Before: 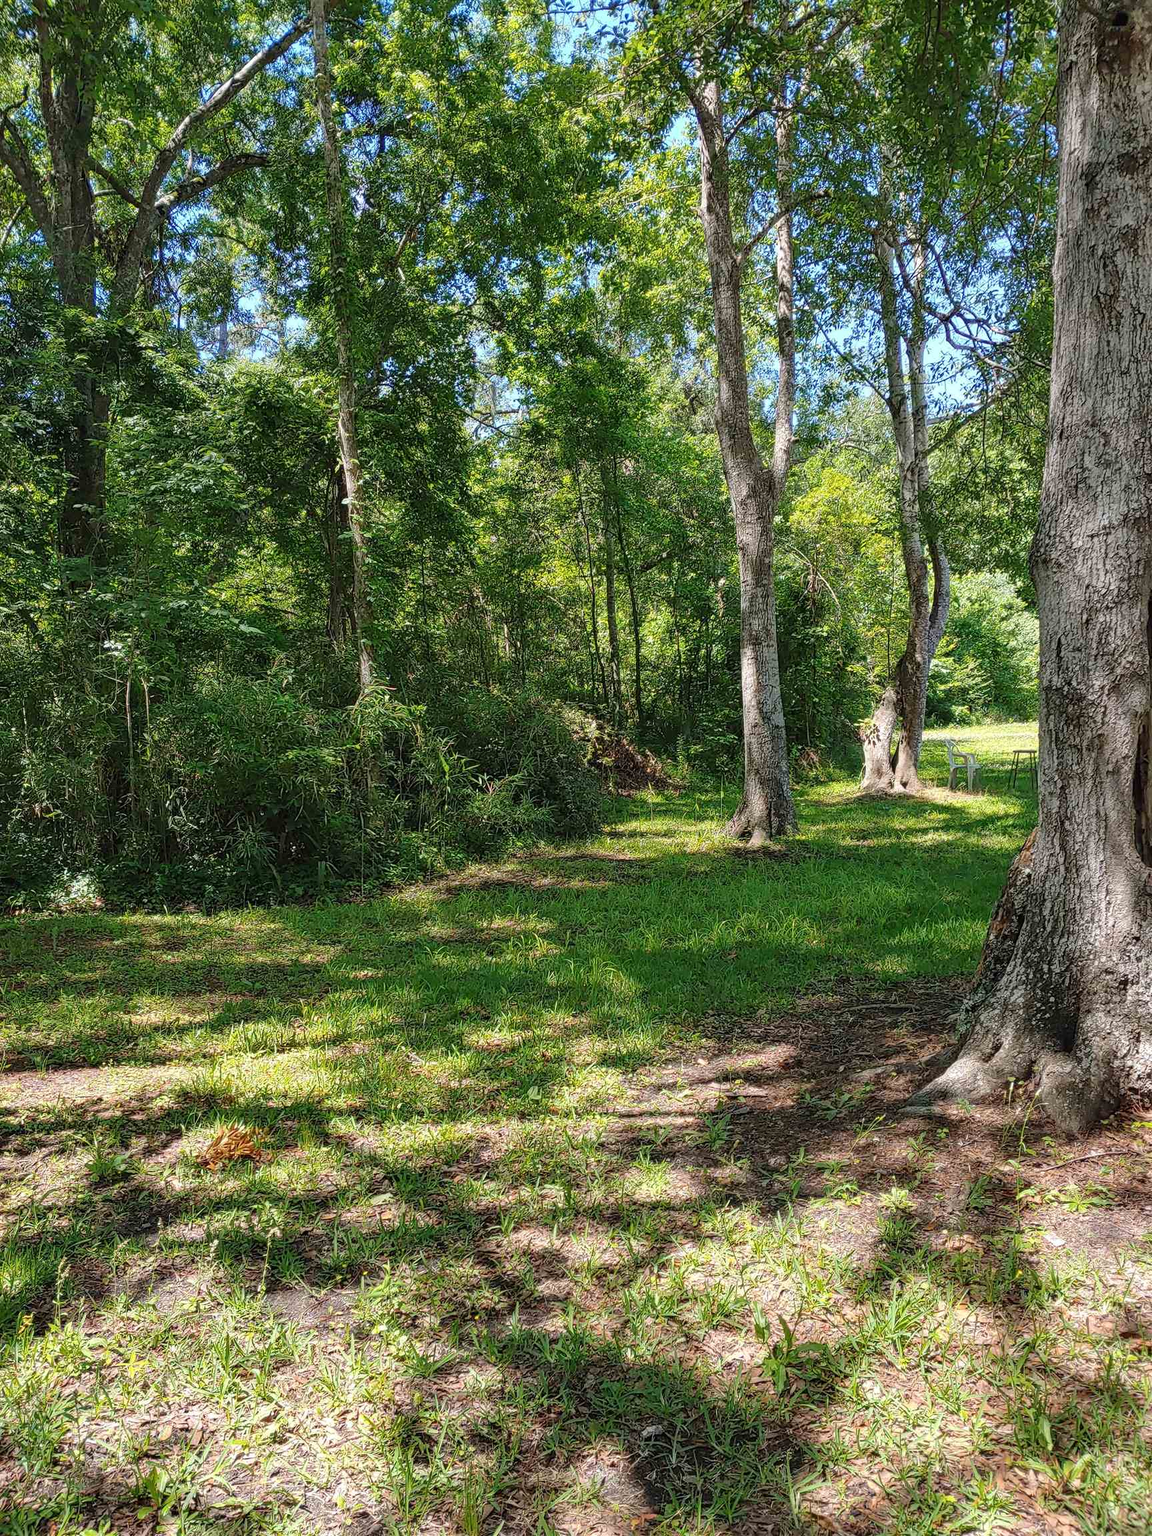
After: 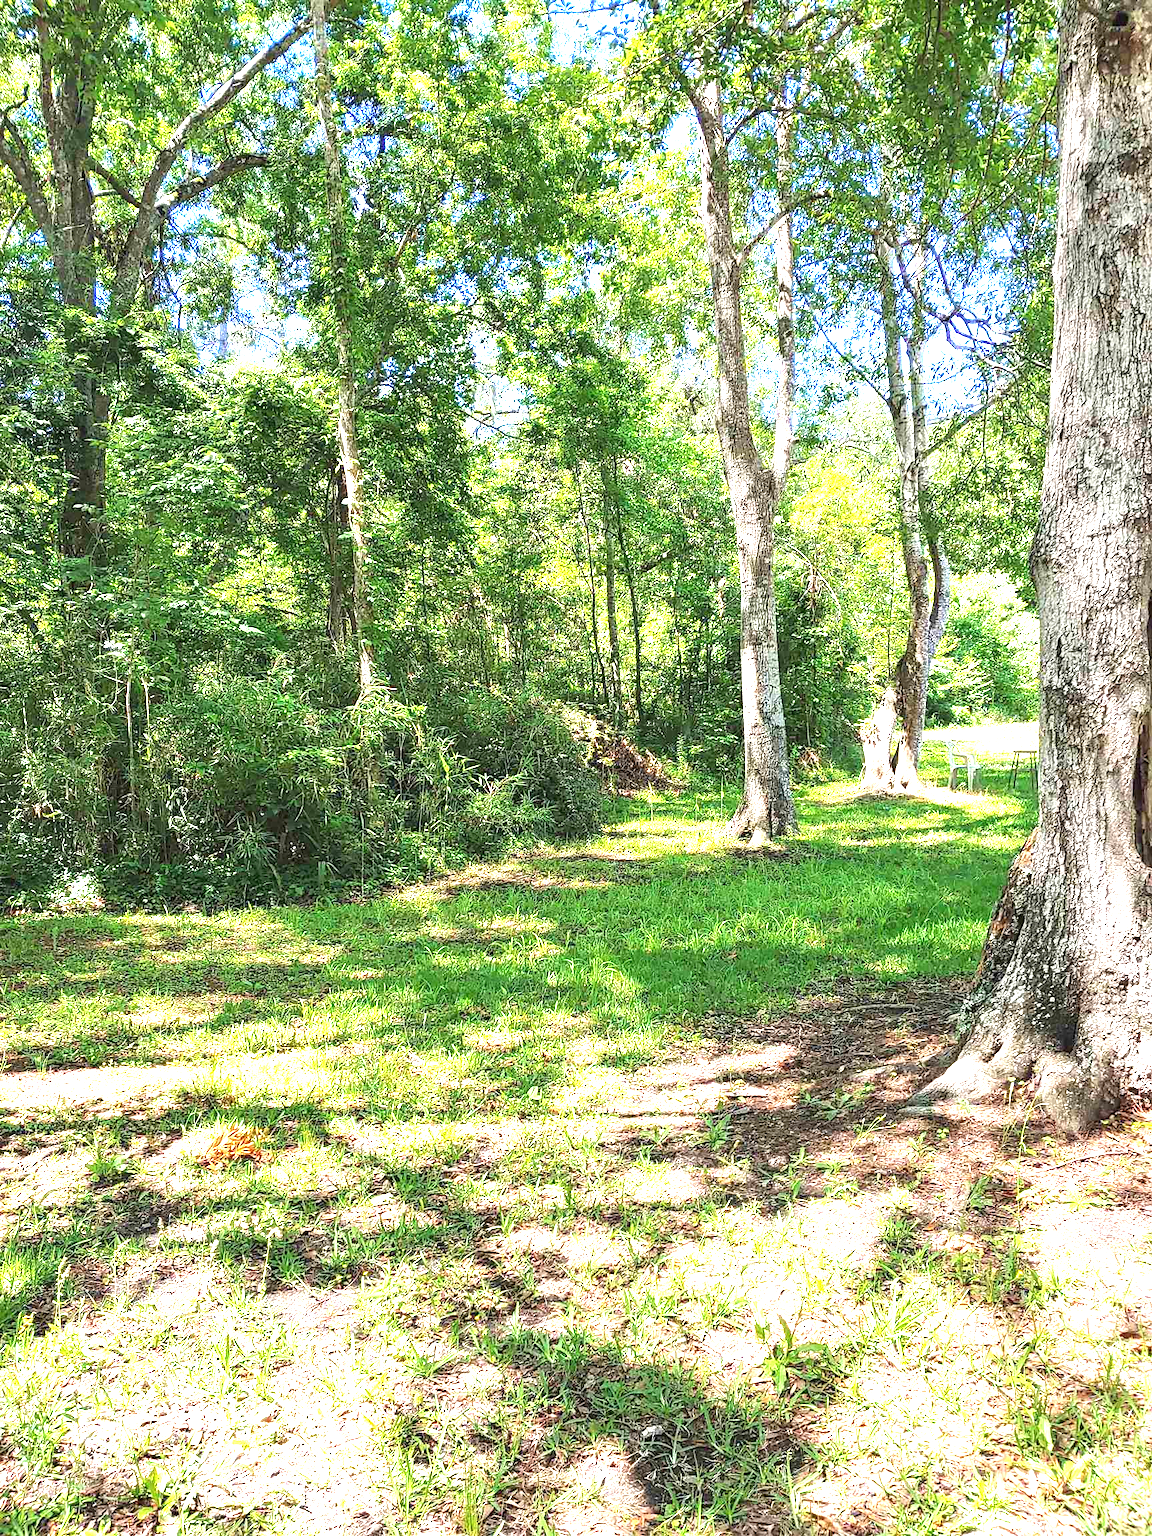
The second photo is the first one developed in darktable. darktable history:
exposure: black level correction 0, exposure 1.975 EV, compensate exposure bias true, compensate highlight preservation false
base curve: exposure shift 0, preserve colors none
